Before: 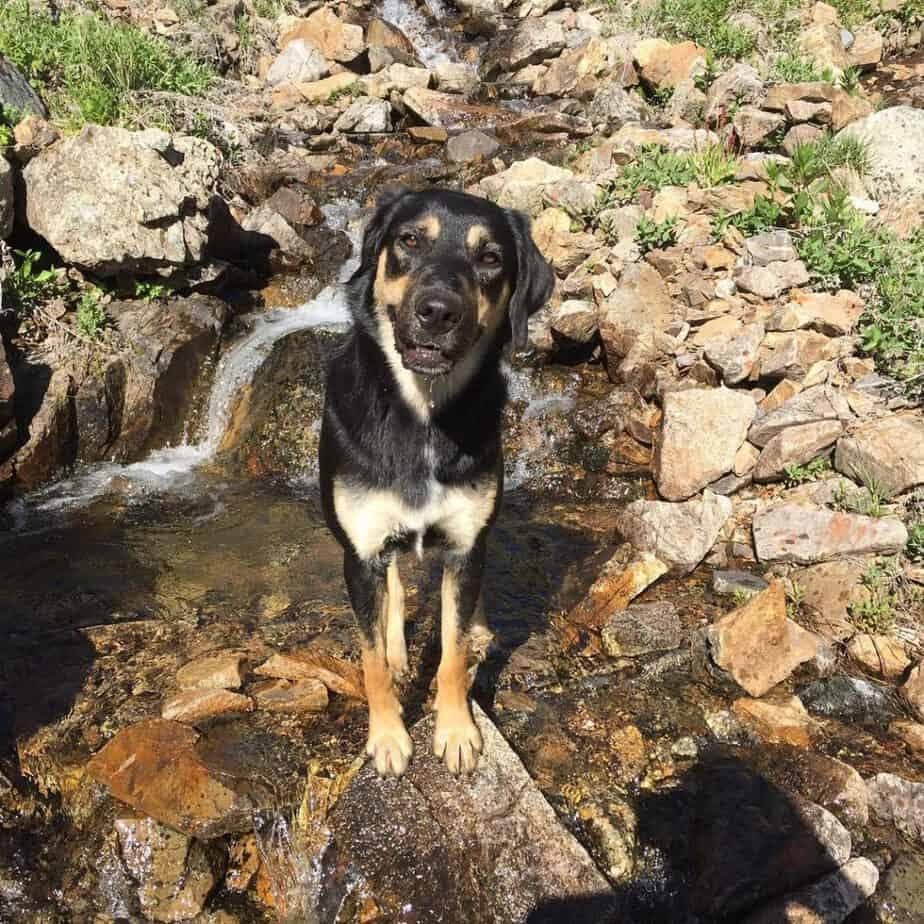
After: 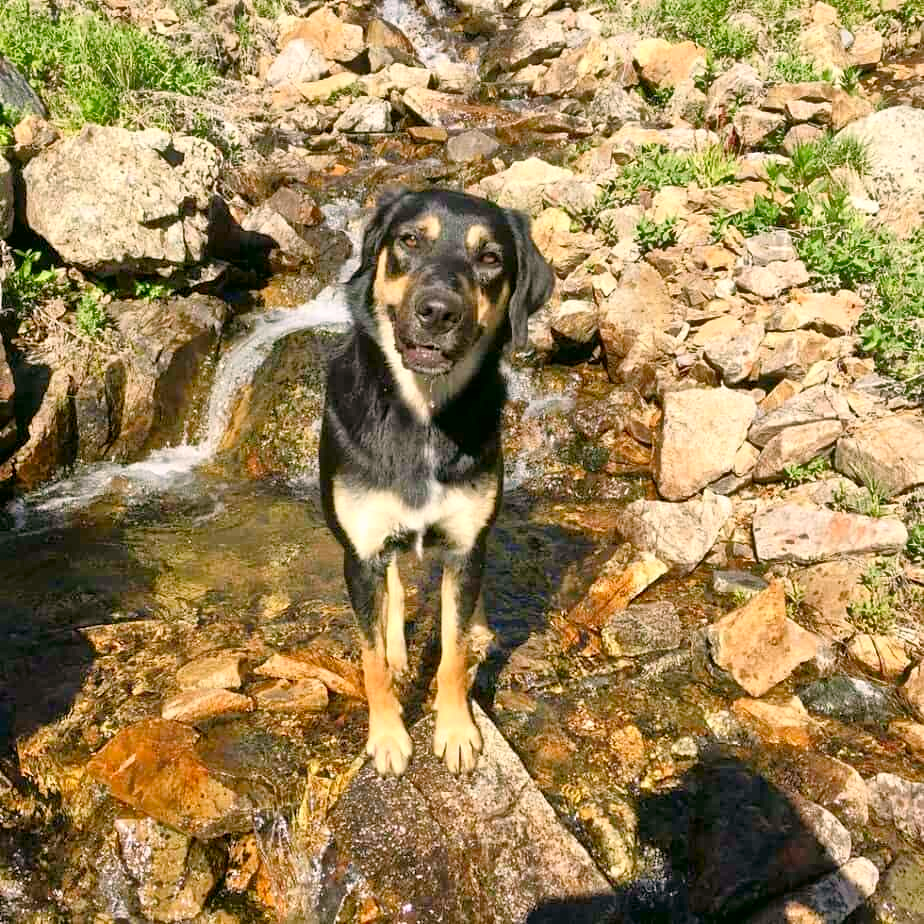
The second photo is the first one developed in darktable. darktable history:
color balance rgb: perceptual saturation grading › global saturation 0.651%, perceptual saturation grading › highlights -18.625%, perceptual saturation grading › mid-tones 7.107%, perceptual saturation grading › shadows 27.337%, global vibrance 10.027%
tone equalizer: -7 EV 0.153 EV, -6 EV 0.634 EV, -5 EV 1.14 EV, -4 EV 1.32 EV, -3 EV 1.17 EV, -2 EV 0.6 EV, -1 EV 0.151 EV
contrast brightness saturation: contrast 0.17, saturation 0.296
color correction: highlights a* 4.13, highlights b* 4.93, shadows a* -7.27, shadows b* 4.98
local contrast: mode bilateral grid, contrast 19, coarseness 51, detail 119%, midtone range 0.2
